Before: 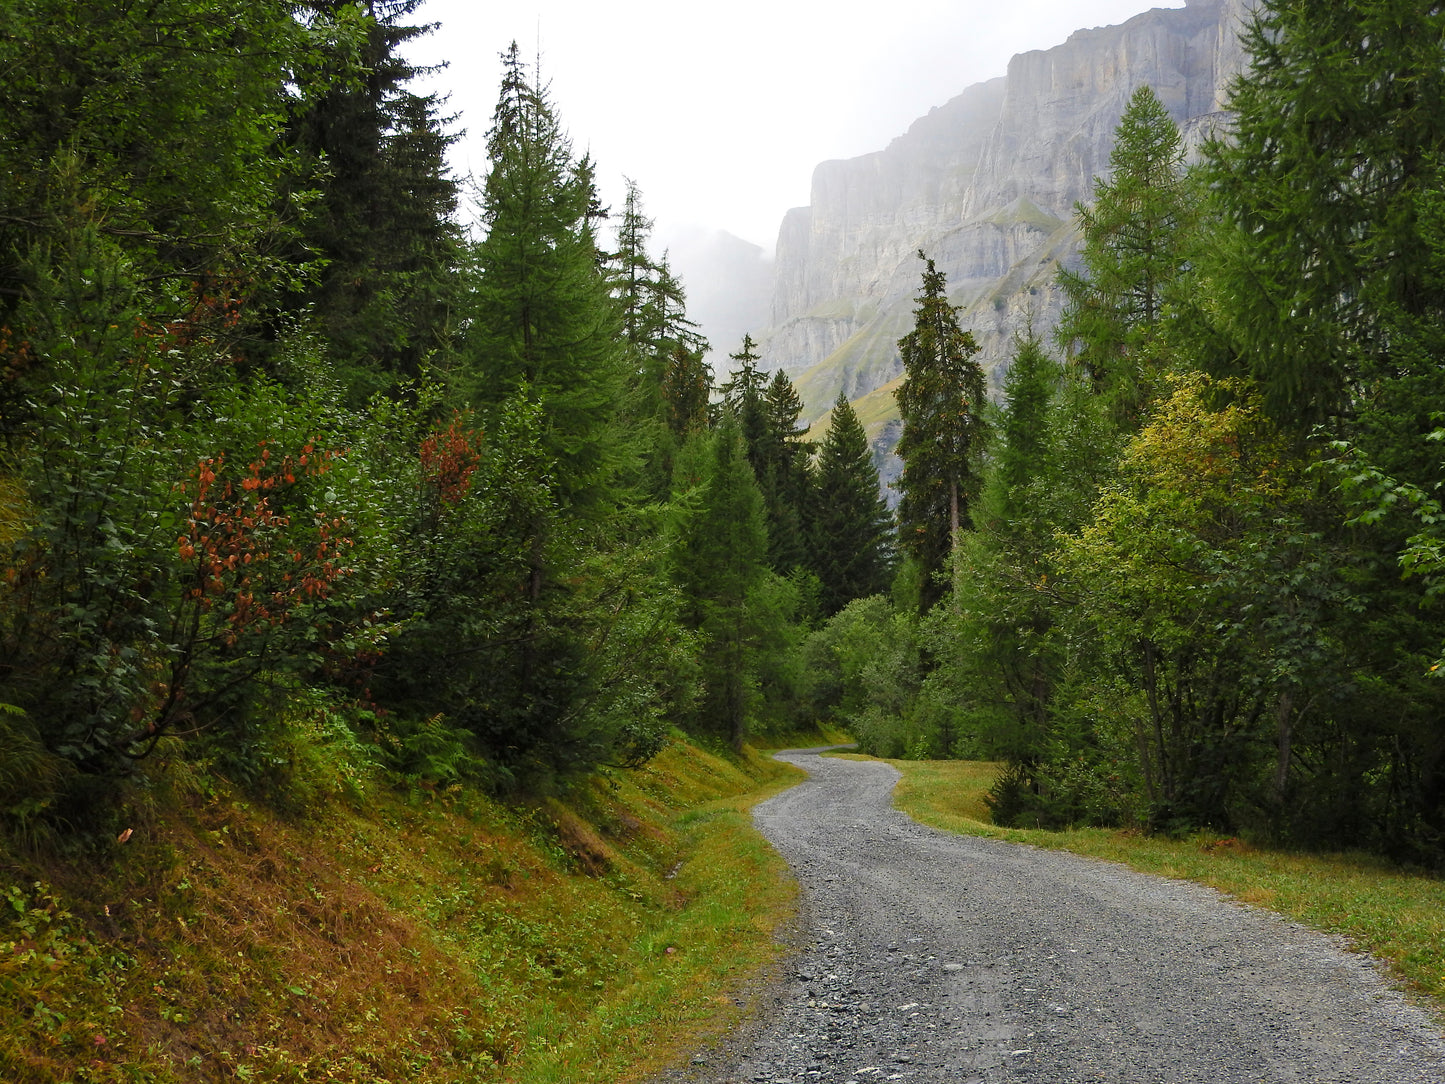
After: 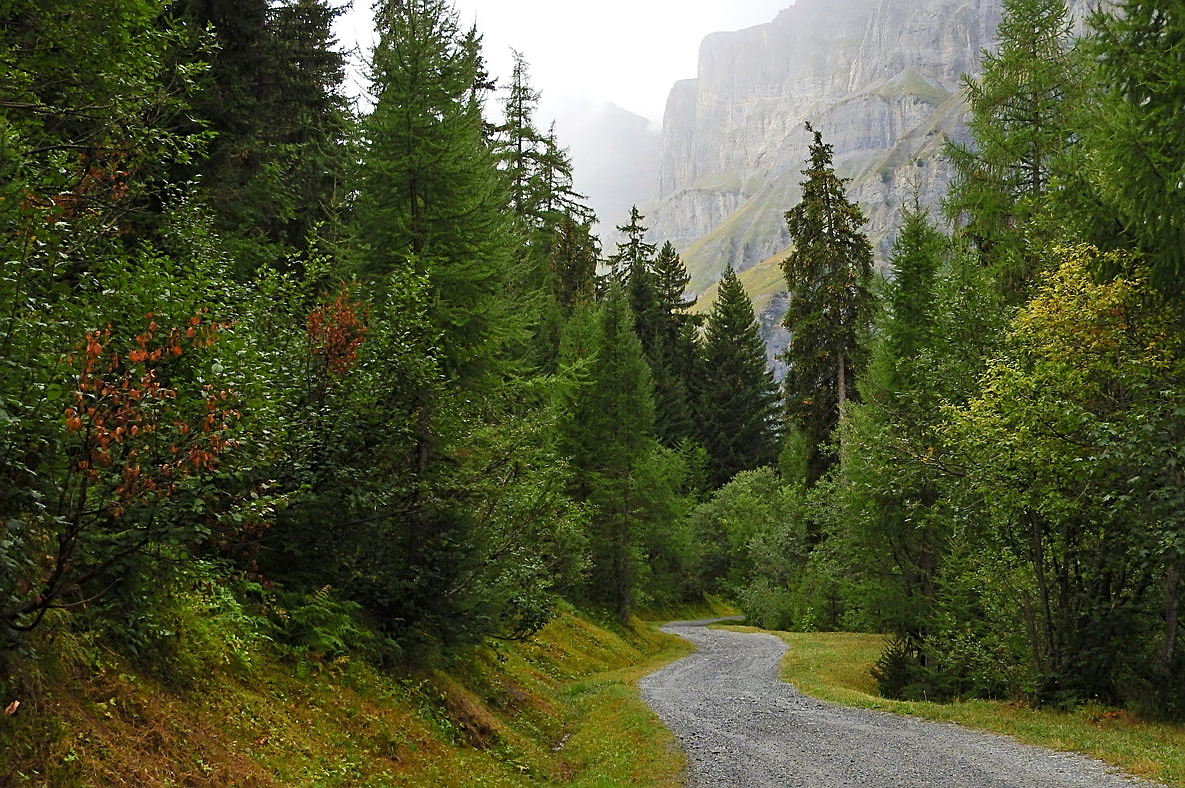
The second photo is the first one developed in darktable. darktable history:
crop: left 7.856%, top 11.836%, right 10.12%, bottom 15.387%
sharpen: on, module defaults
